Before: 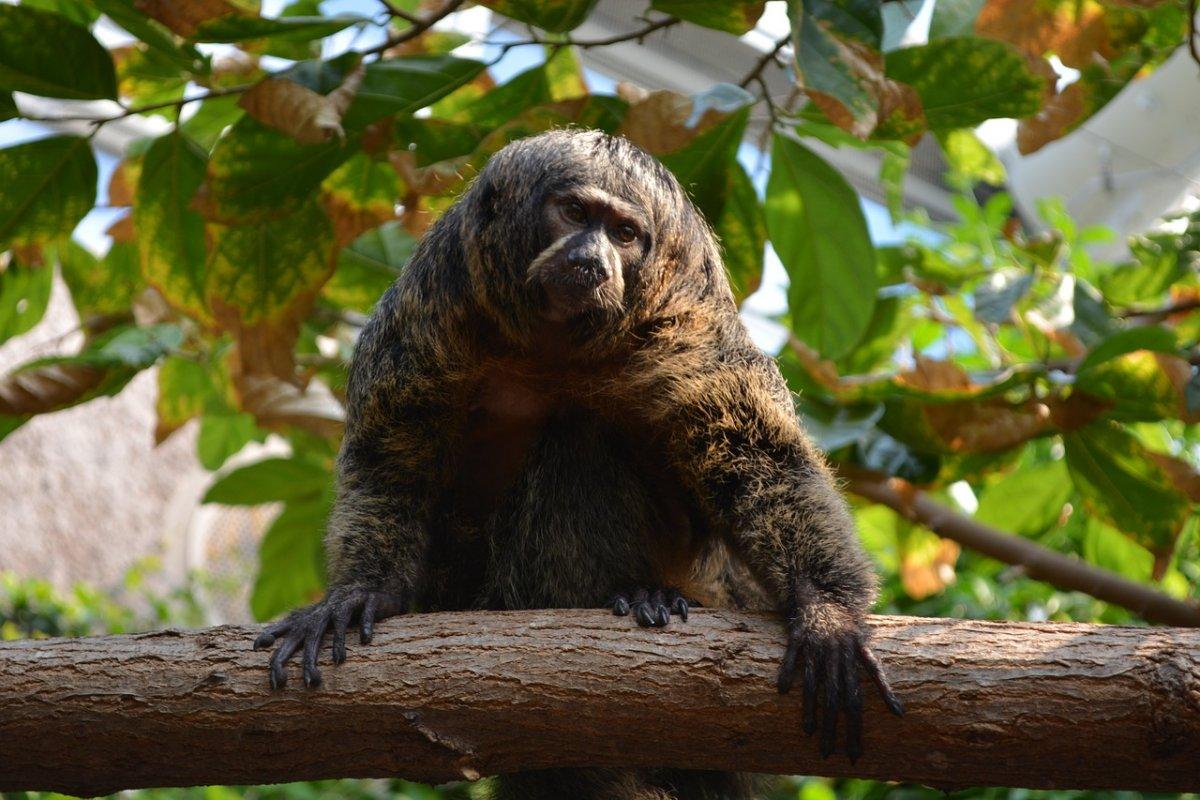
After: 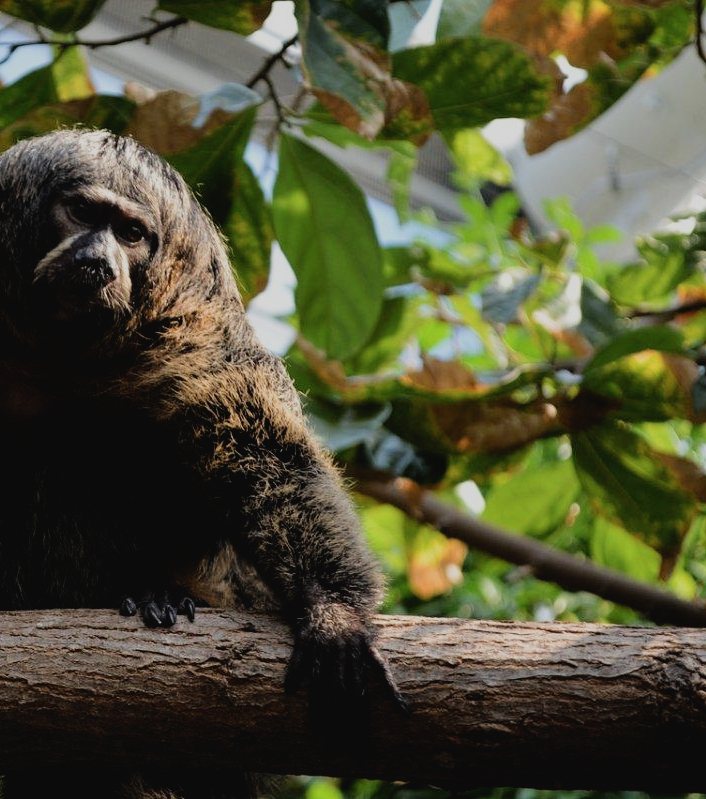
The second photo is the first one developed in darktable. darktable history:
filmic rgb: black relative exposure -5.14 EV, white relative exposure 3.96 EV, hardness 2.9, contrast 1.194, highlights saturation mix -28.72%
crop: left 41.149%
contrast brightness saturation: contrast -0.074, brightness -0.04, saturation -0.107
